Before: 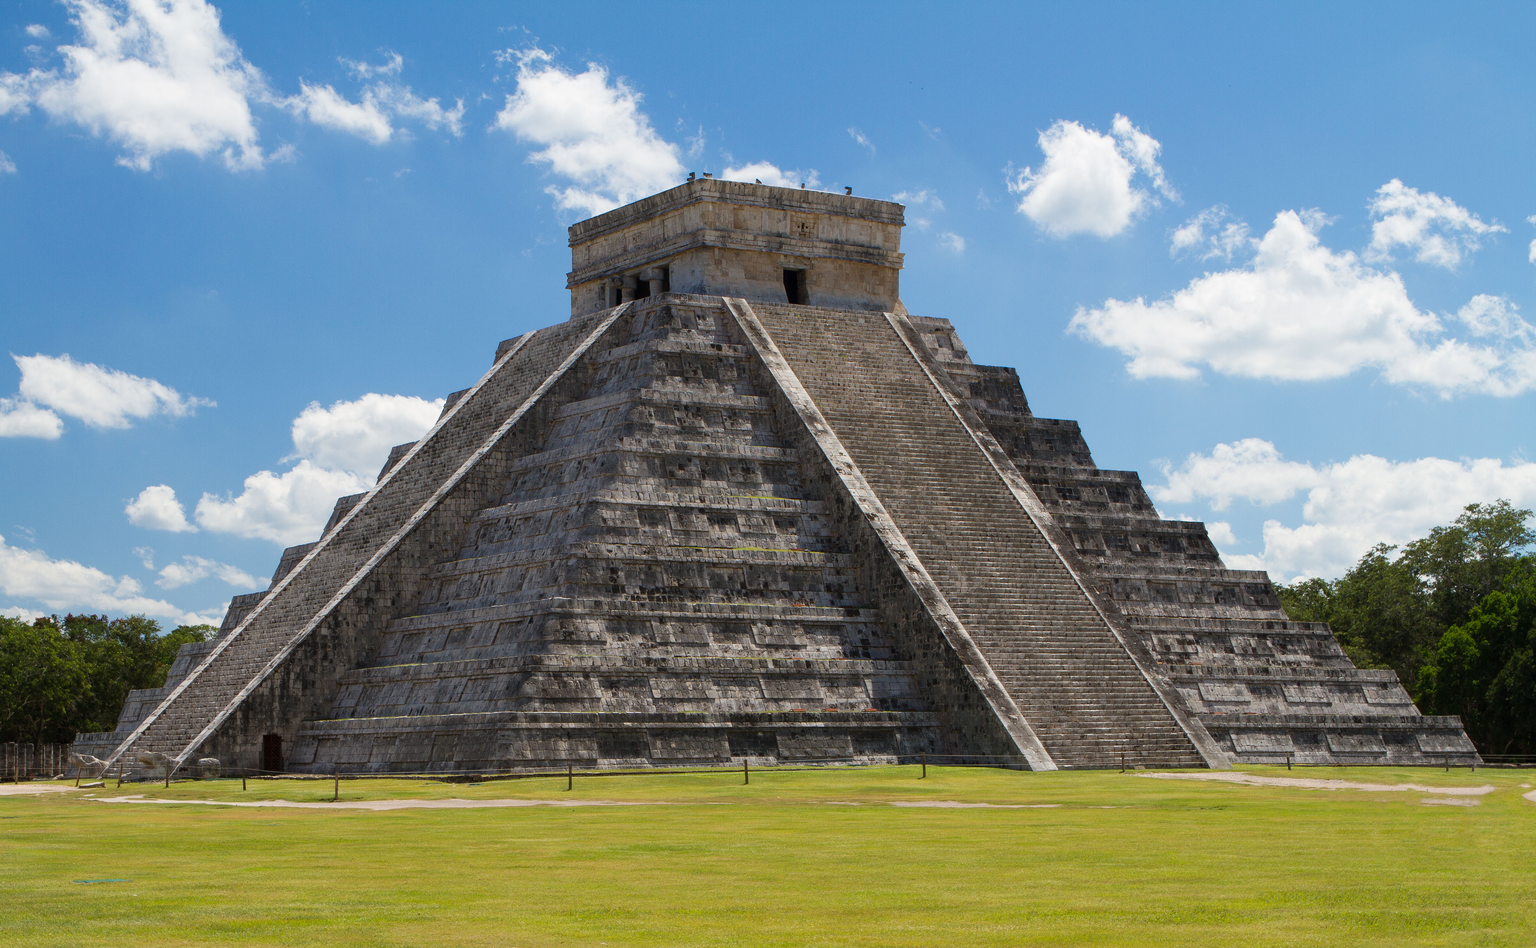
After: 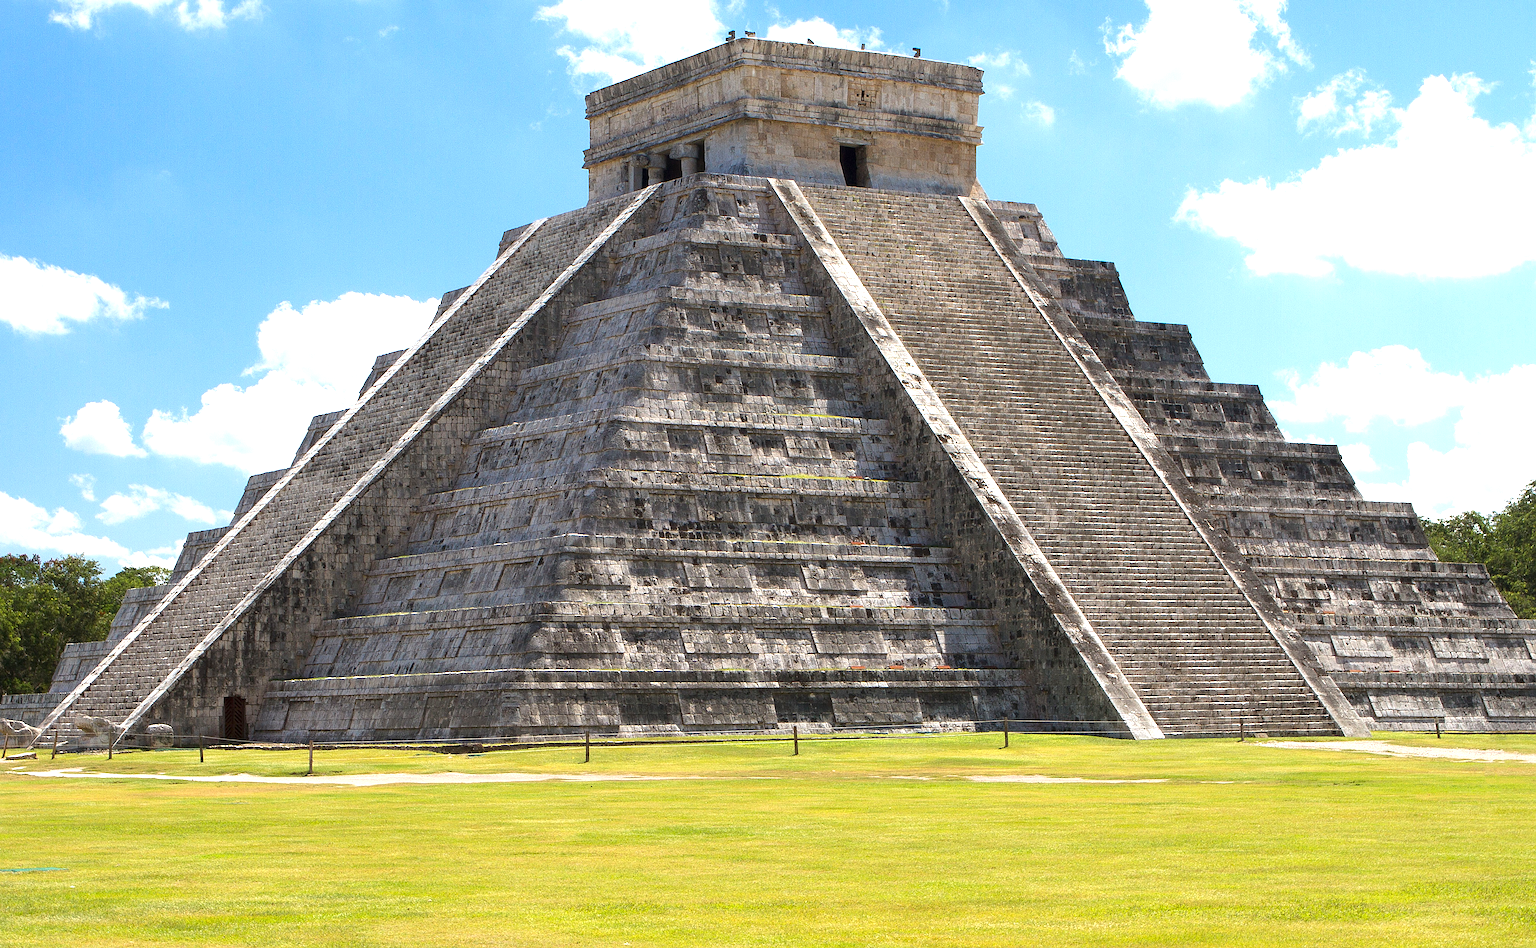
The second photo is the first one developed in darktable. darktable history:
exposure: black level correction 0, exposure 1 EV, compensate exposure bias true, compensate highlight preservation false
crop and rotate: left 4.842%, top 15.51%, right 10.668%
sharpen: on, module defaults
